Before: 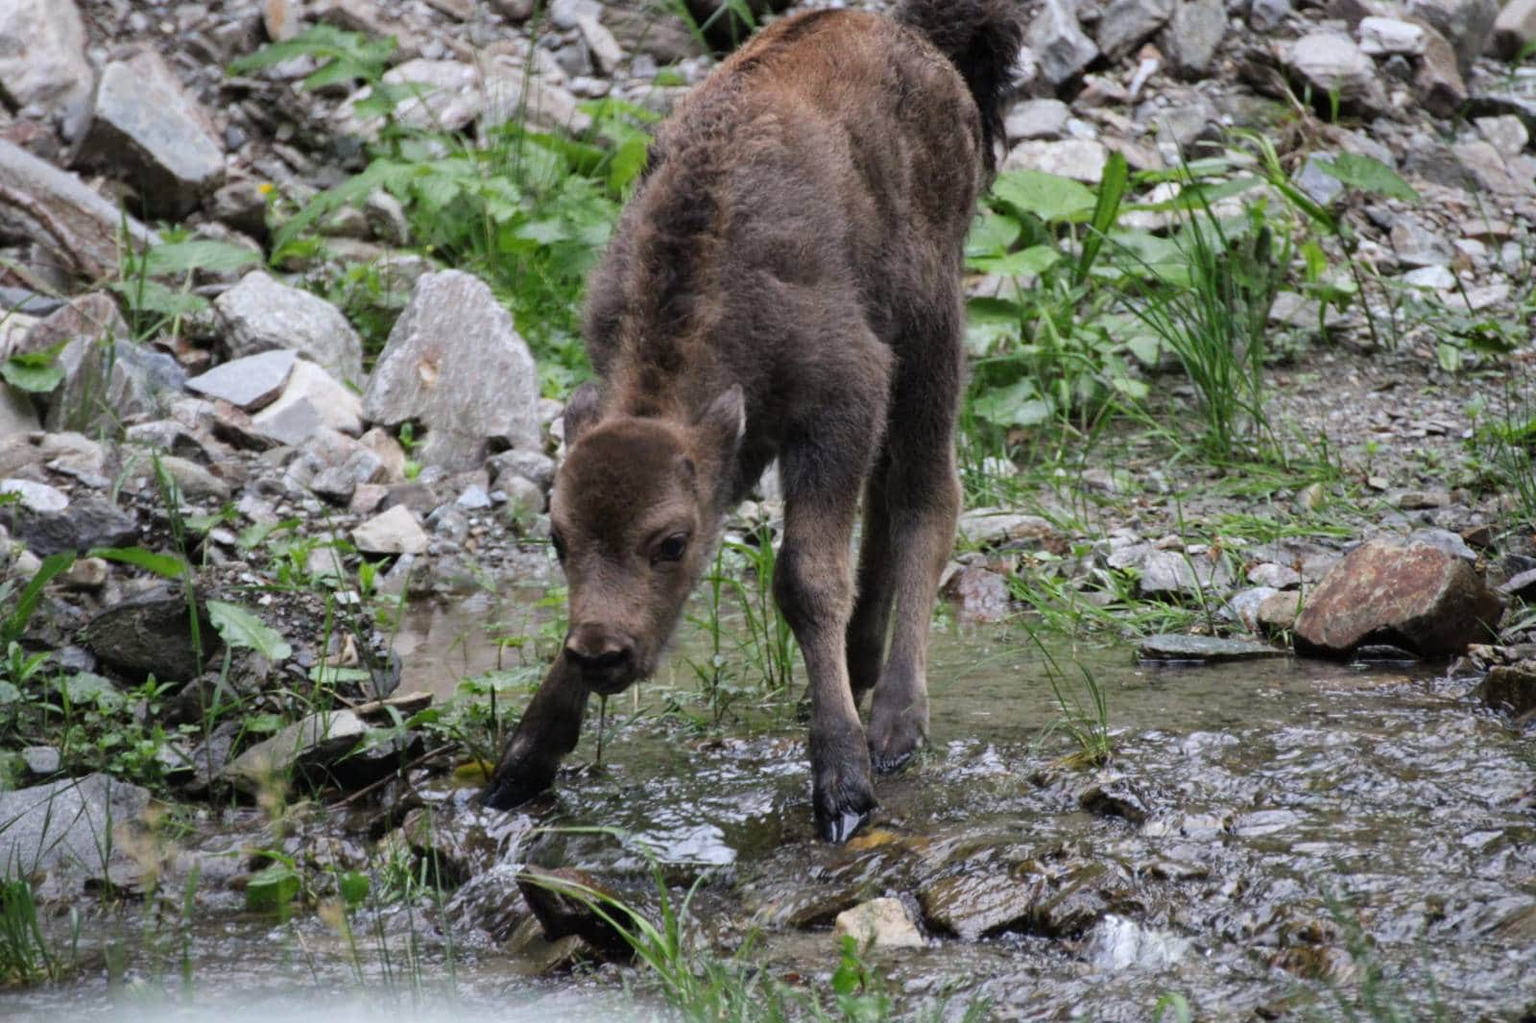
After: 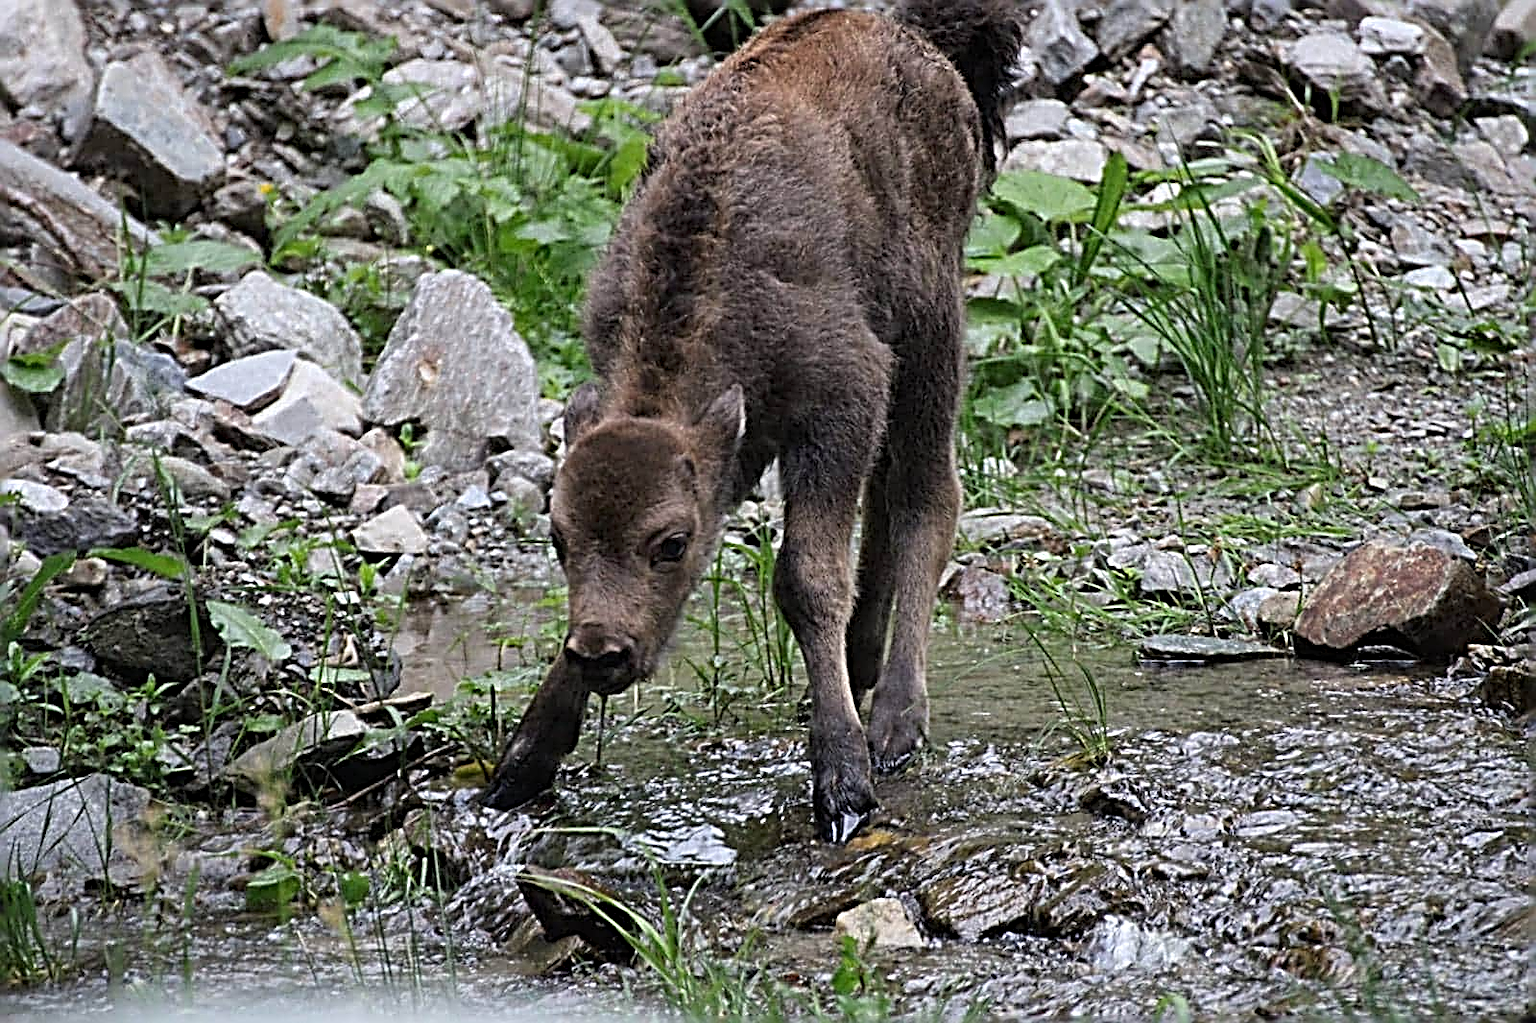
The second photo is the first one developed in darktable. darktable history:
sharpen: radius 3.158, amount 1.731
tone equalizer: on, module defaults
